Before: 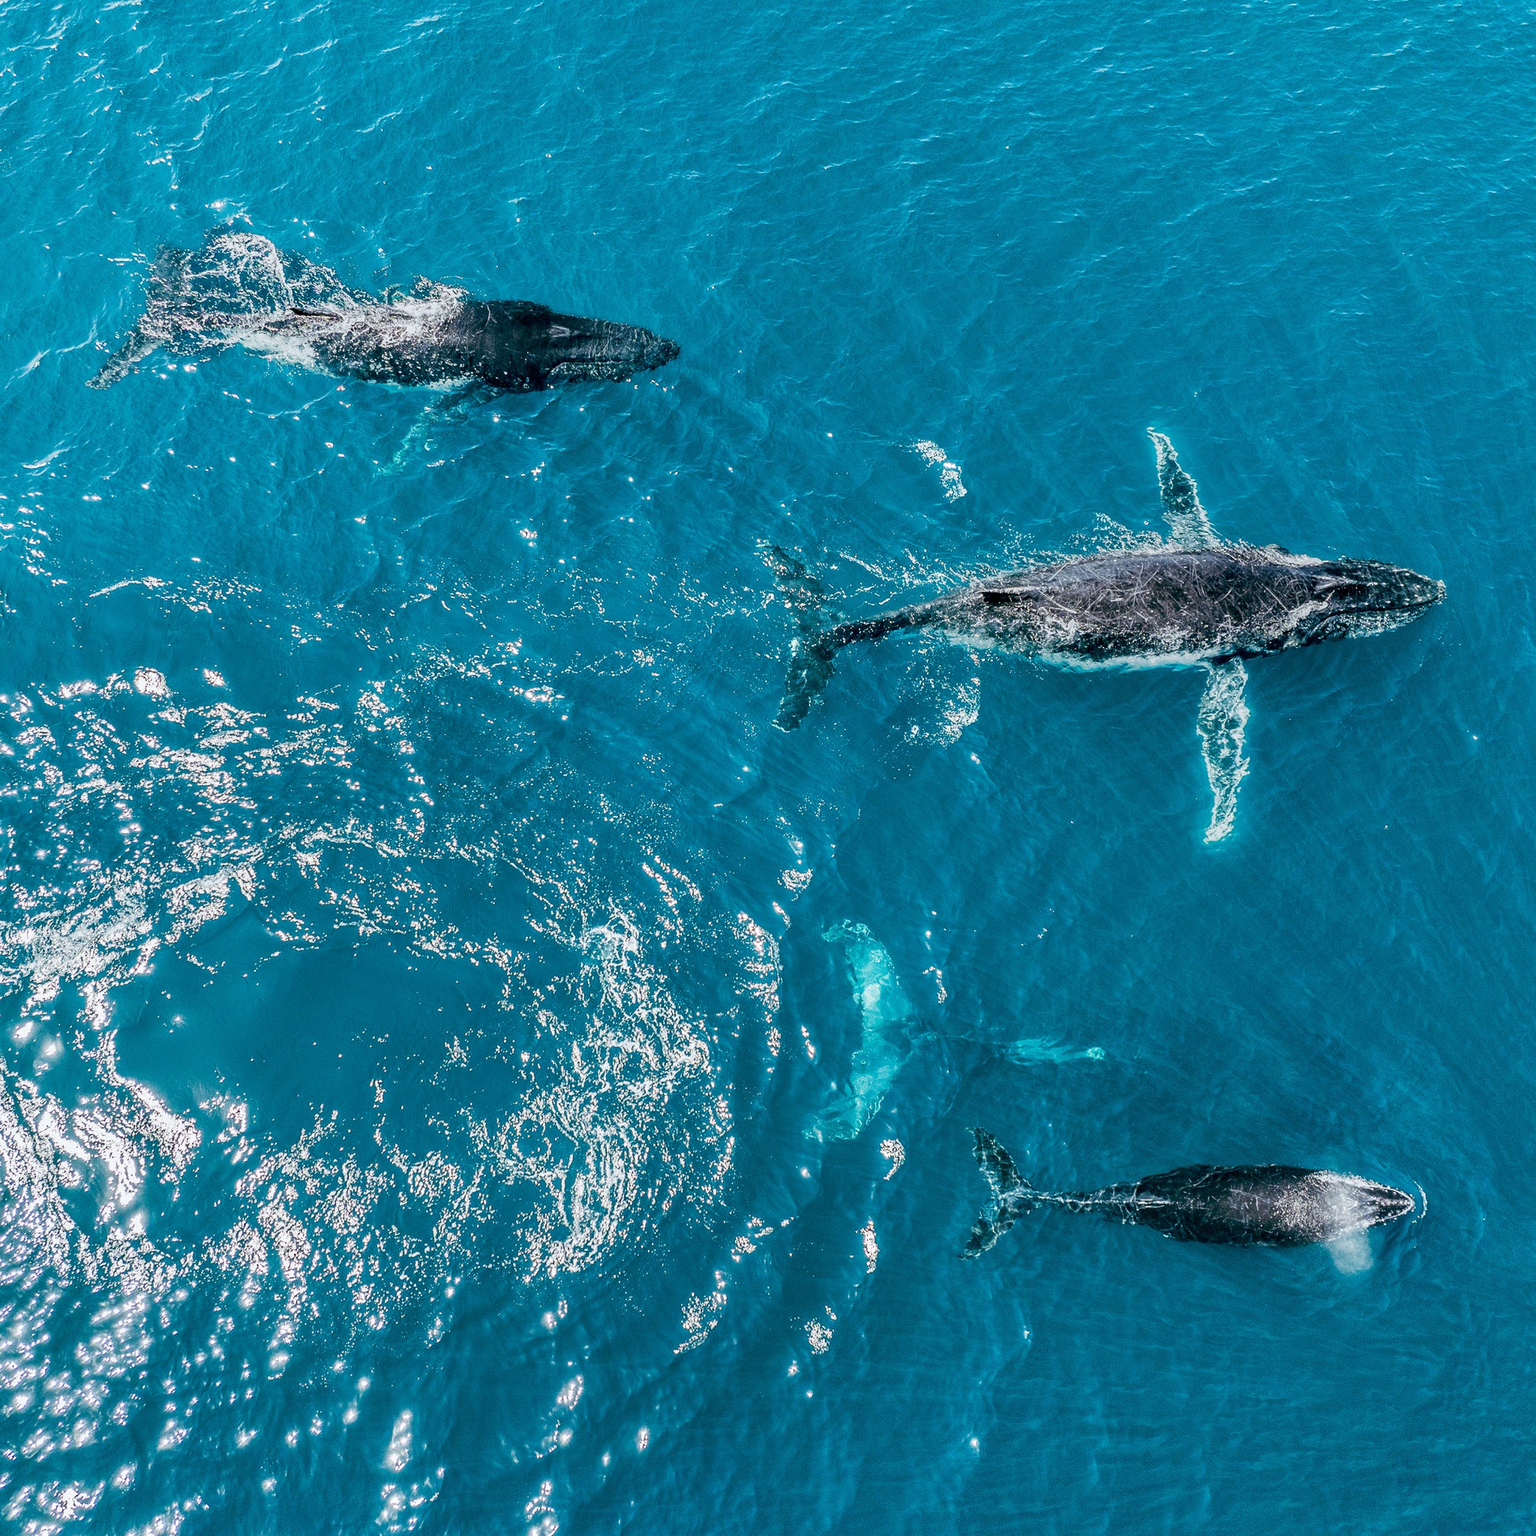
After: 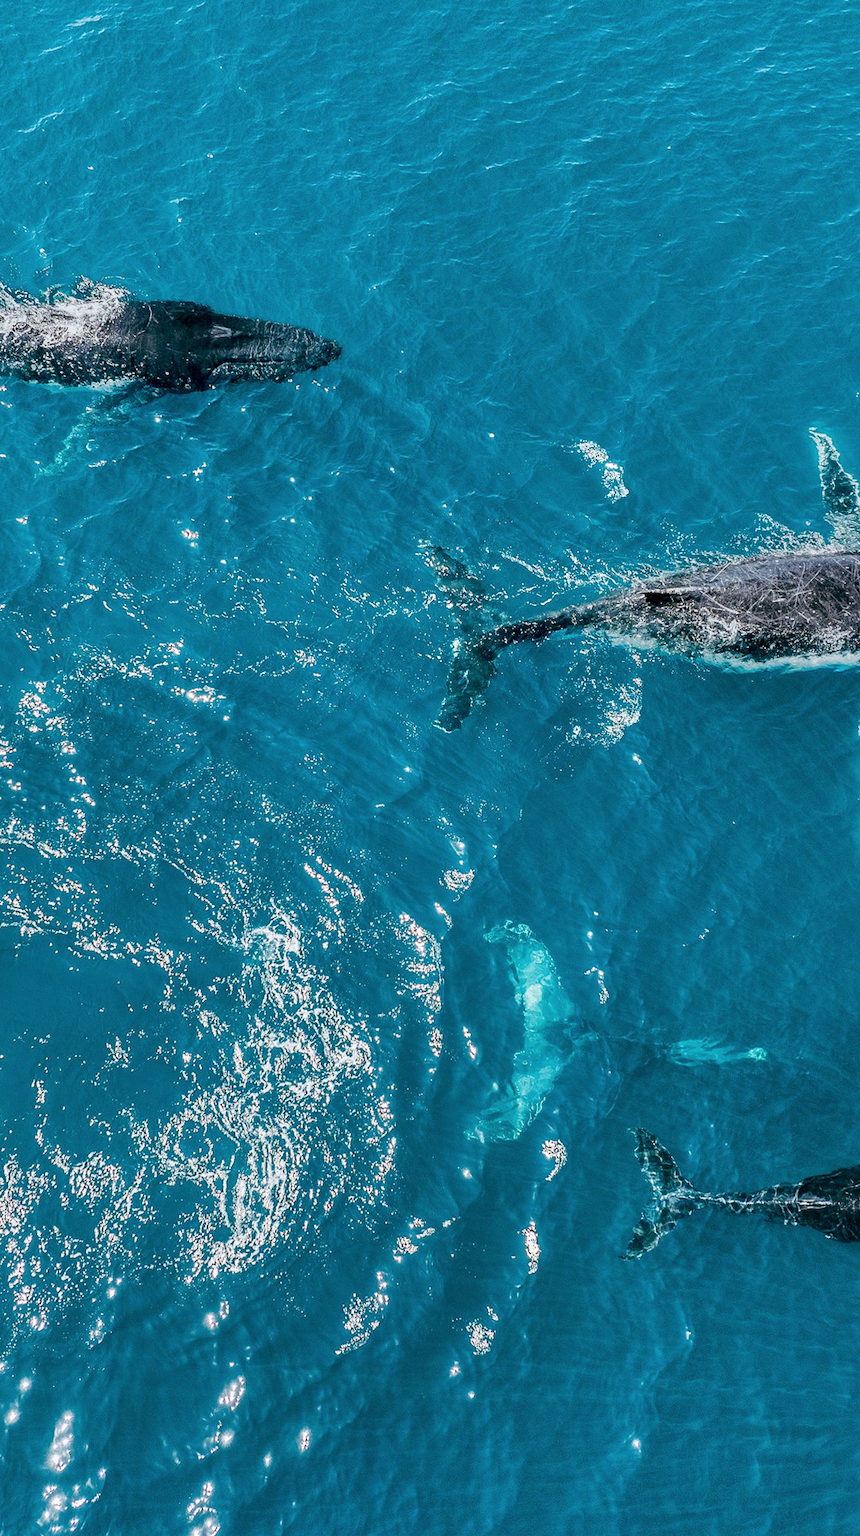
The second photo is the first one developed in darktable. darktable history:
crop: left 22.055%, right 21.98%, bottom 0.015%
color zones: curves: ch0 [(0, 0.559) (0.153, 0.551) (0.229, 0.5) (0.429, 0.5) (0.571, 0.5) (0.714, 0.5) (0.857, 0.5) (1, 0.559)]; ch1 [(0, 0.417) (0.112, 0.336) (0.213, 0.26) (0.429, 0.34) (0.571, 0.35) (0.683, 0.331) (0.857, 0.344) (1, 0.417)], mix -95.24%
